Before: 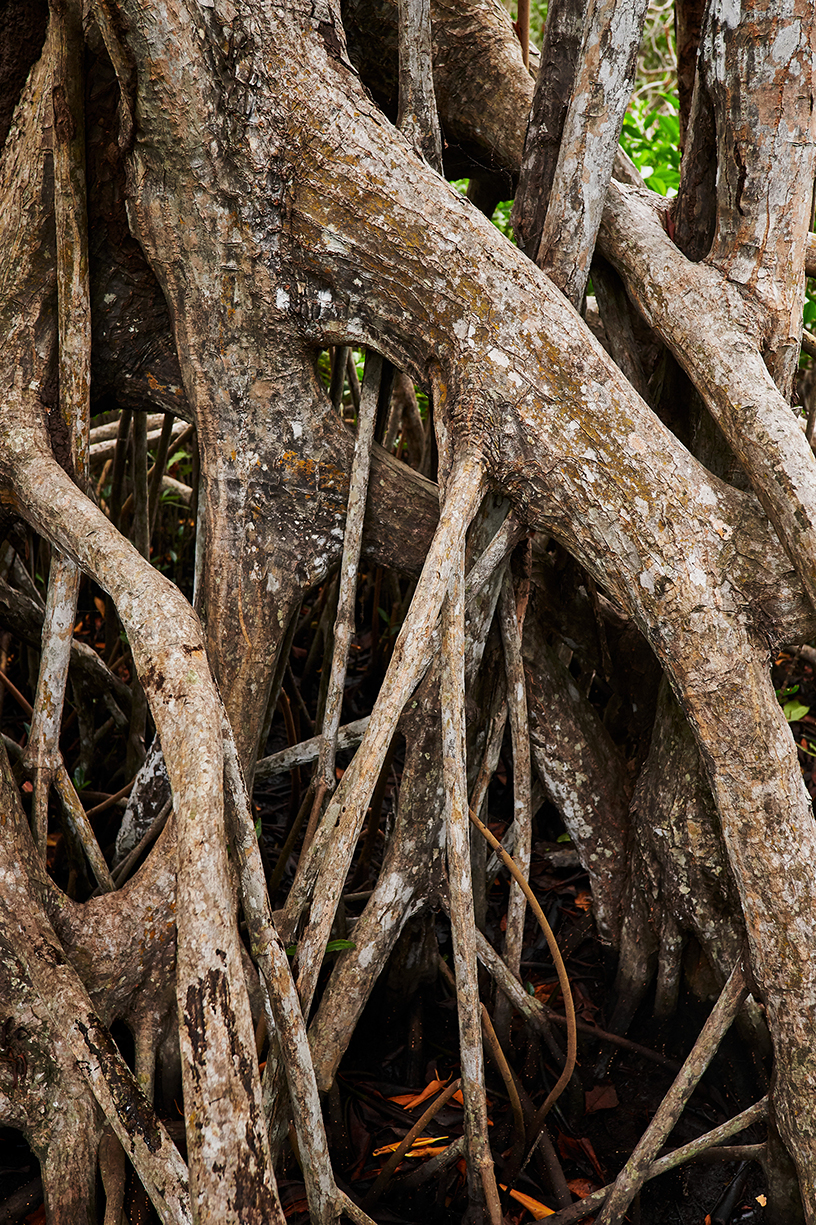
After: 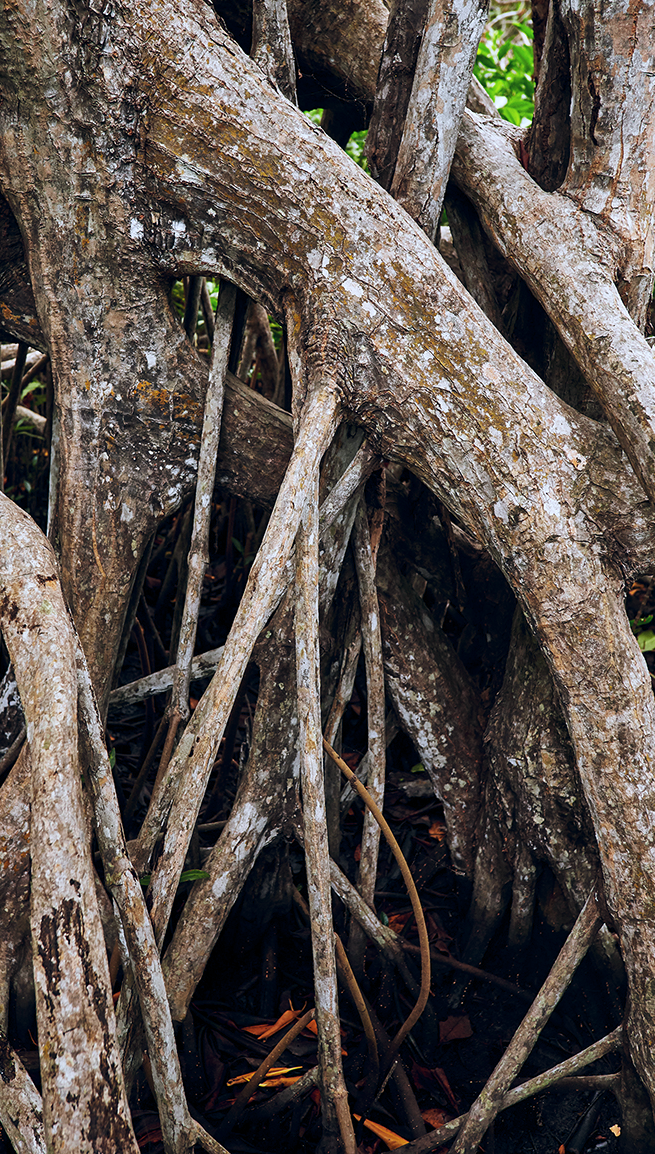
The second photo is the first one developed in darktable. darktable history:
crop and rotate: left 17.959%, top 5.771%, right 1.742%
color balance rgb: shadows lift › chroma 3.88%, shadows lift › hue 88.52°, power › hue 214.65°, global offset › chroma 0.1%, global offset › hue 252.4°, contrast 4.45%
white balance: red 0.954, blue 1.079
